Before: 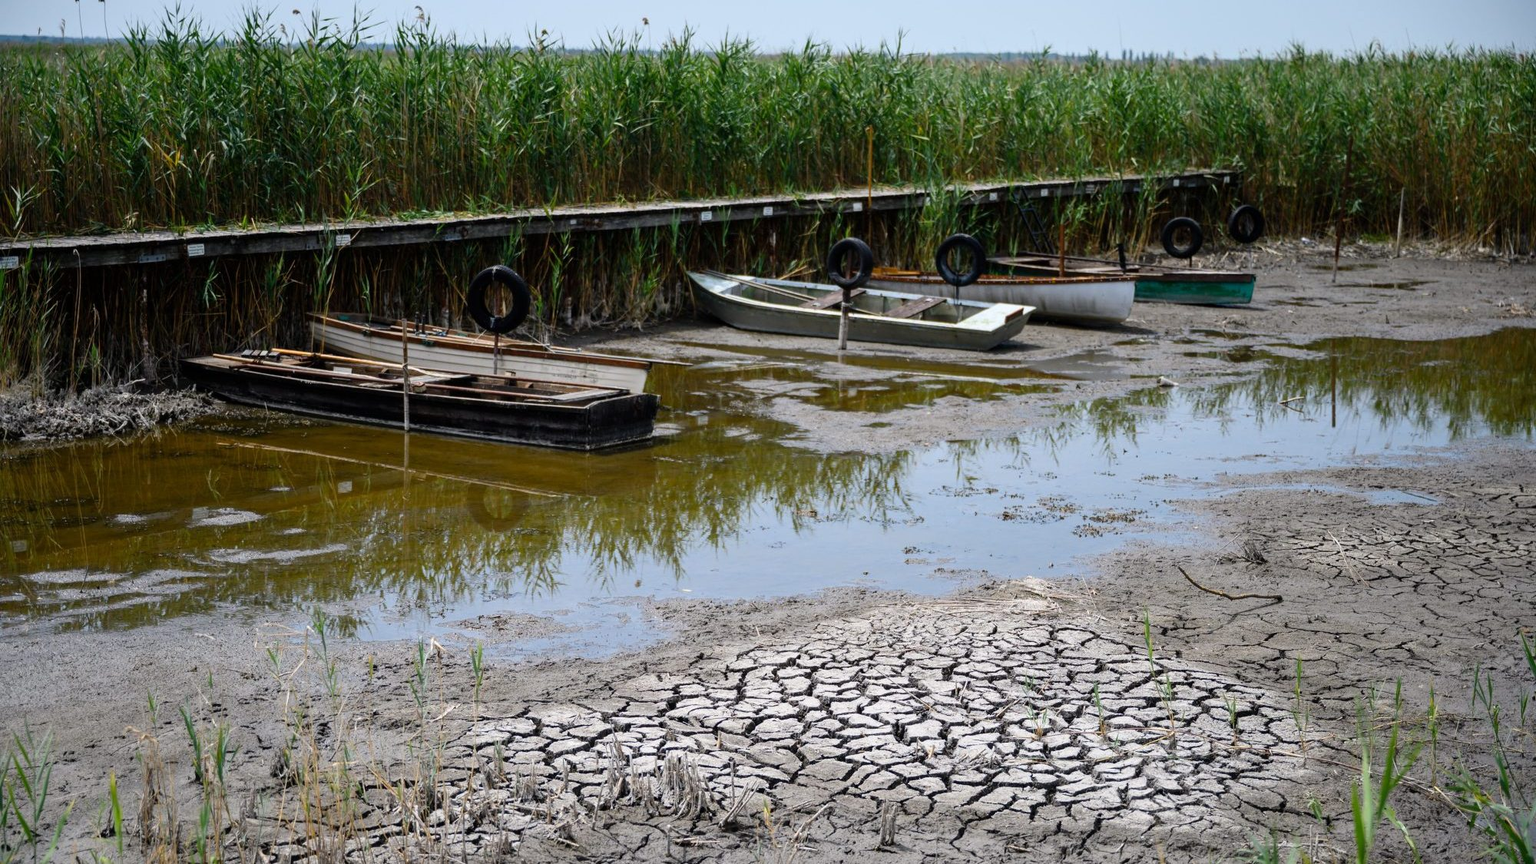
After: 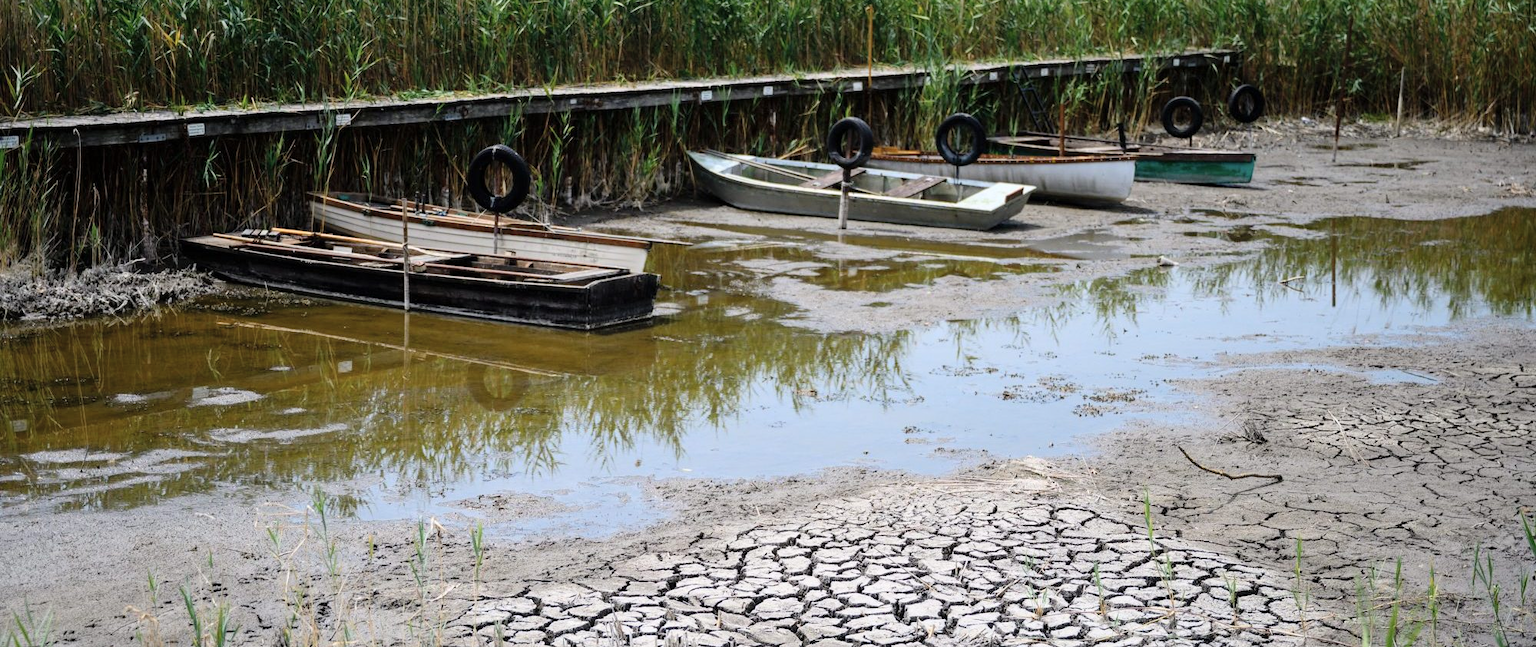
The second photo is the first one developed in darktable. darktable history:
tone curve: curves: ch0 [(0, 0) (0.003, 0.004) (0.011, 0.015) (0.025, 0.033) (0.044, 0.059) (0.069, 0.093) (0.1, 0.133) (0.136, 0.182) (0.177, 0.237) (0.224, 0.3) (0.277, 0.369) (0.335, 0.437) (0.399, 0.511) (0.468, 0.584) (0.543, 0.656) (0.623, 0.729) (0.709, 0.8) (0.801, 0.872) (0.898, 0.935) (1, 1)], color space Lab, independent channels, preserve colors none
crop: top 14.007%, bottom 11.022%
